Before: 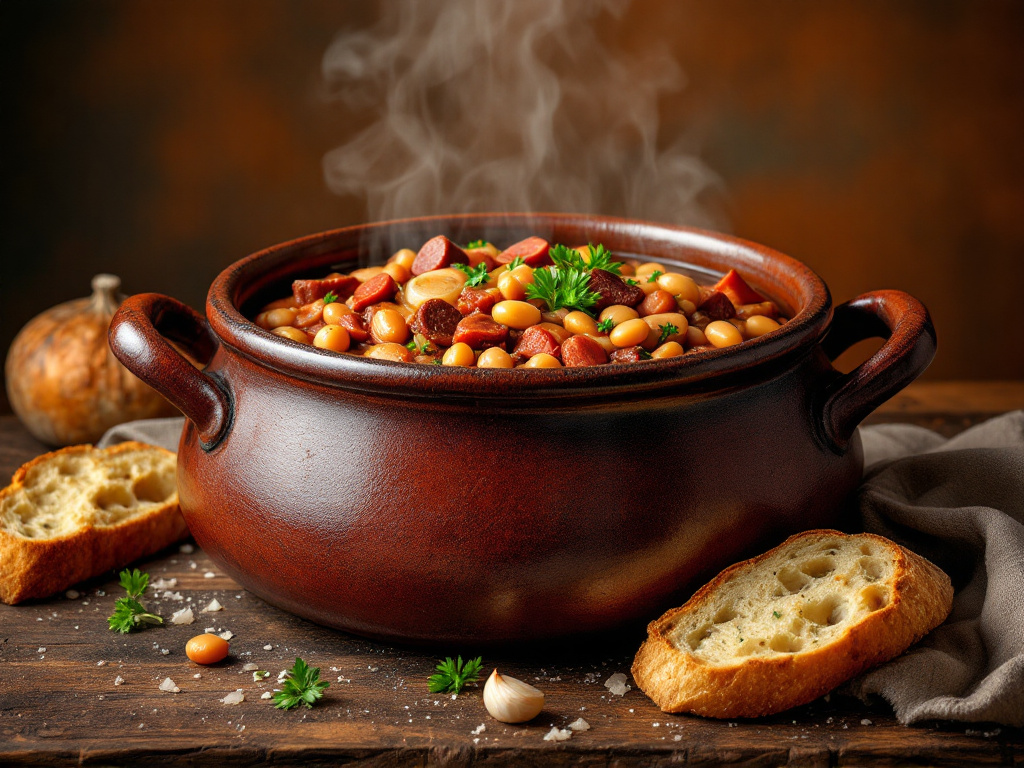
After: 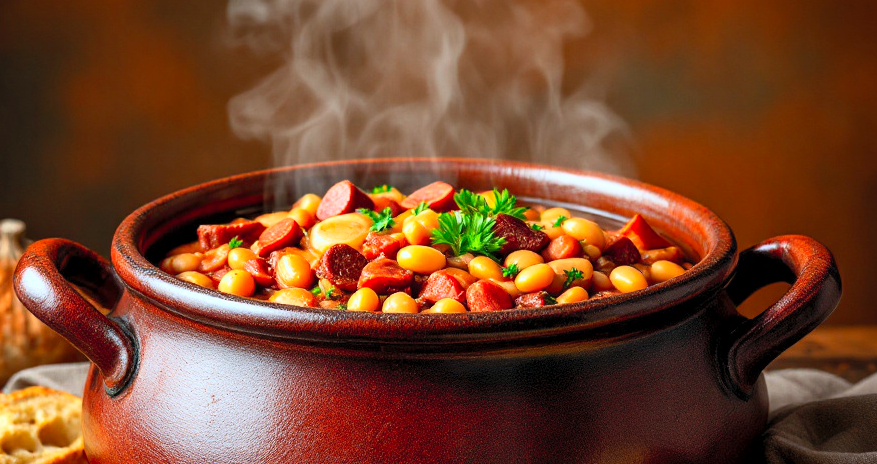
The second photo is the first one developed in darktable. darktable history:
contrast brightness saturation: contrast 0.24, brightness 0.26, saturation 0.39
color correction: highlights a* -4.18, highlights b* -10.81
exposure: black level correction 0.001, exposure 0.014 EV, compensate highlight preservation false
crop and rotate: left 9.345%, top 7.22%, right 4.982%, bottom 32.331%
